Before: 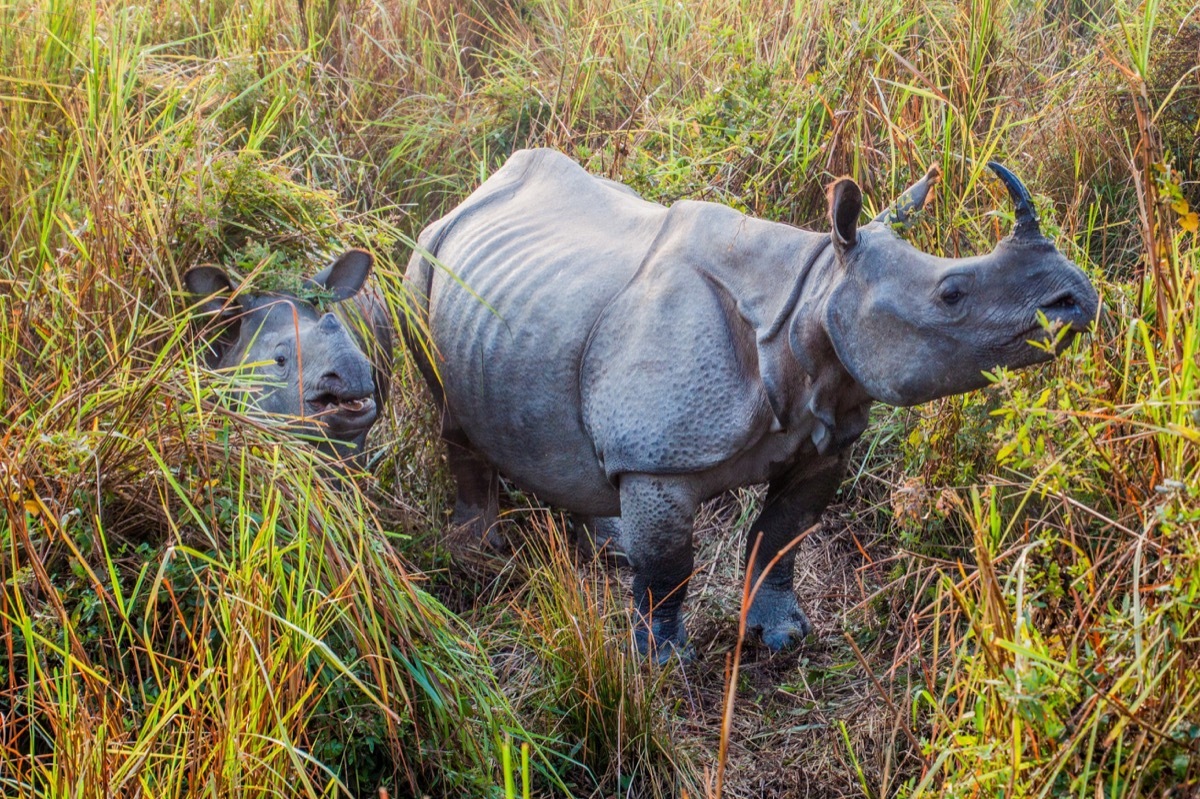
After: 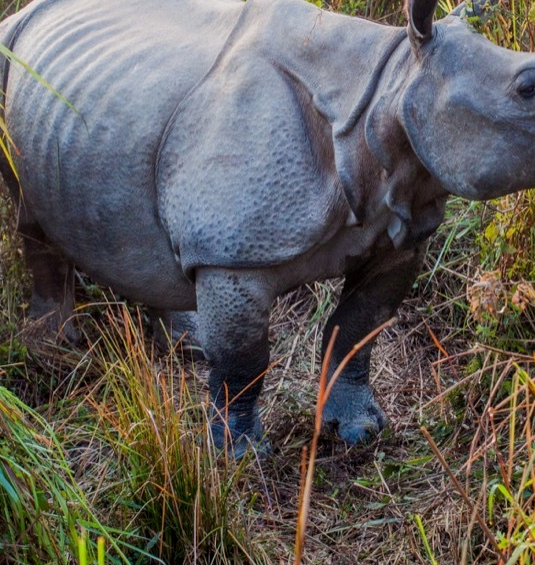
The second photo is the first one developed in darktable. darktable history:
exposure: black level correction 0.001, exposure -0.2 EV, compensate exposure bias true, compensate highlight preservation false
crop: left 35.403%, top 25.815%, right 20.007%, bottom 3.44%
